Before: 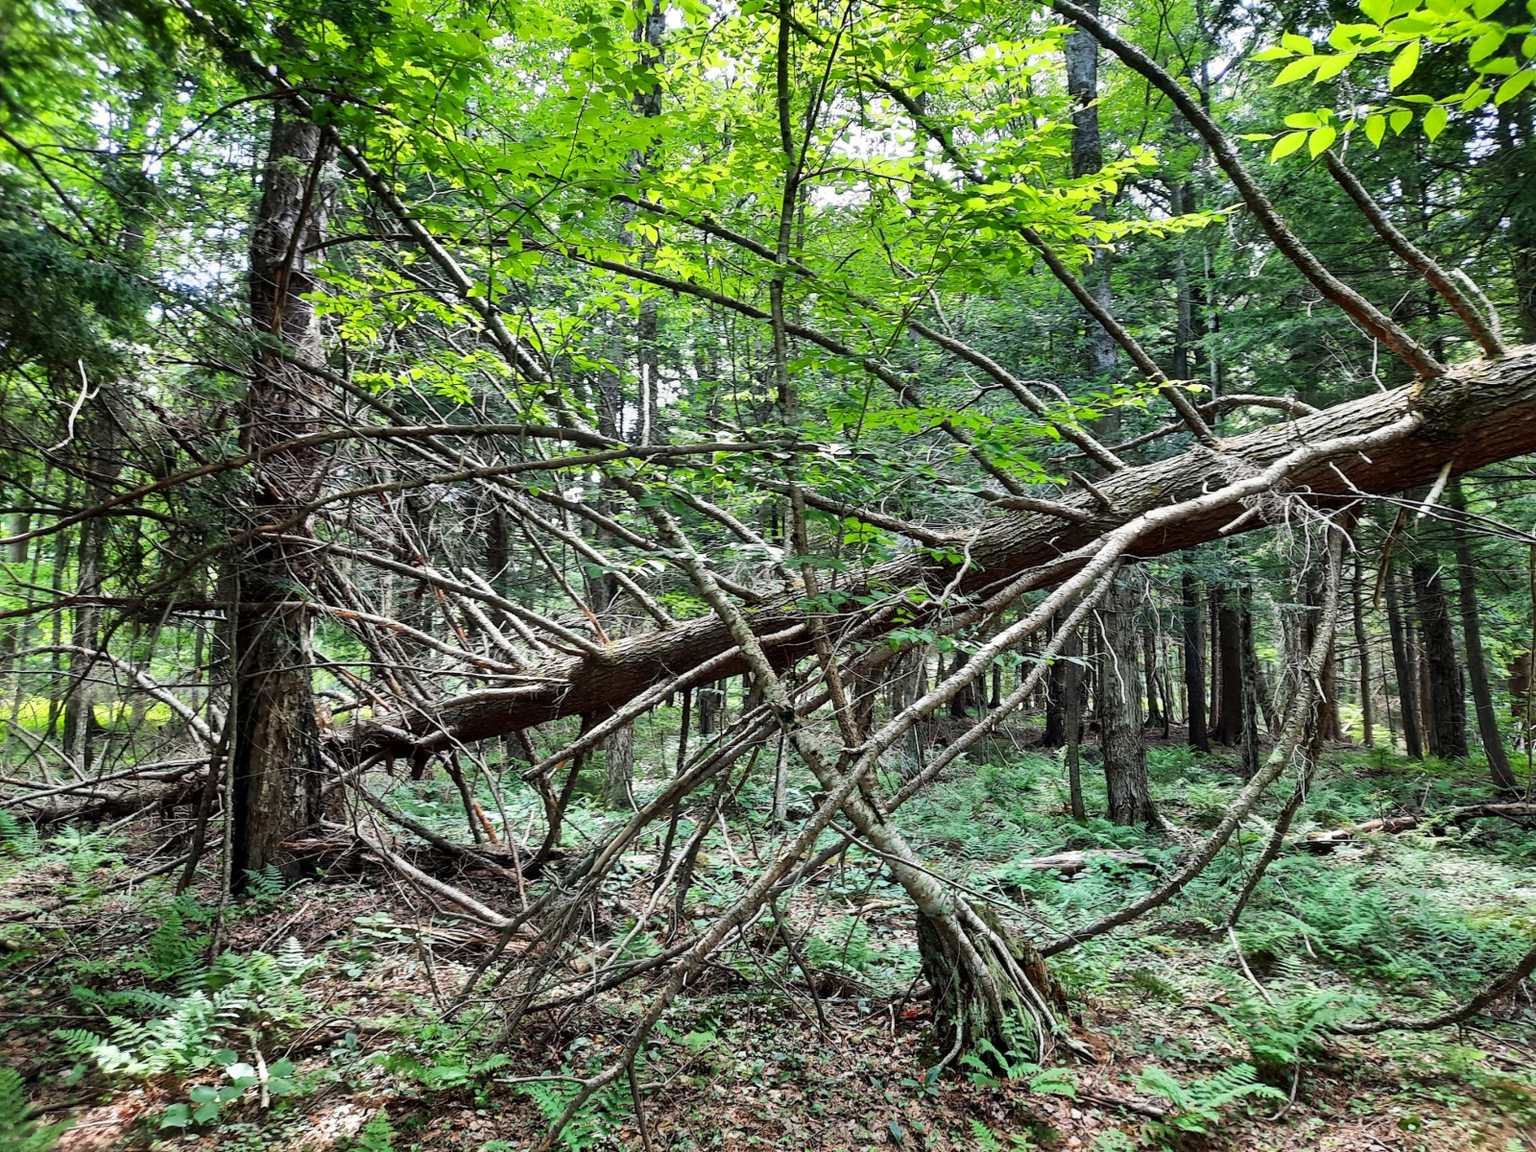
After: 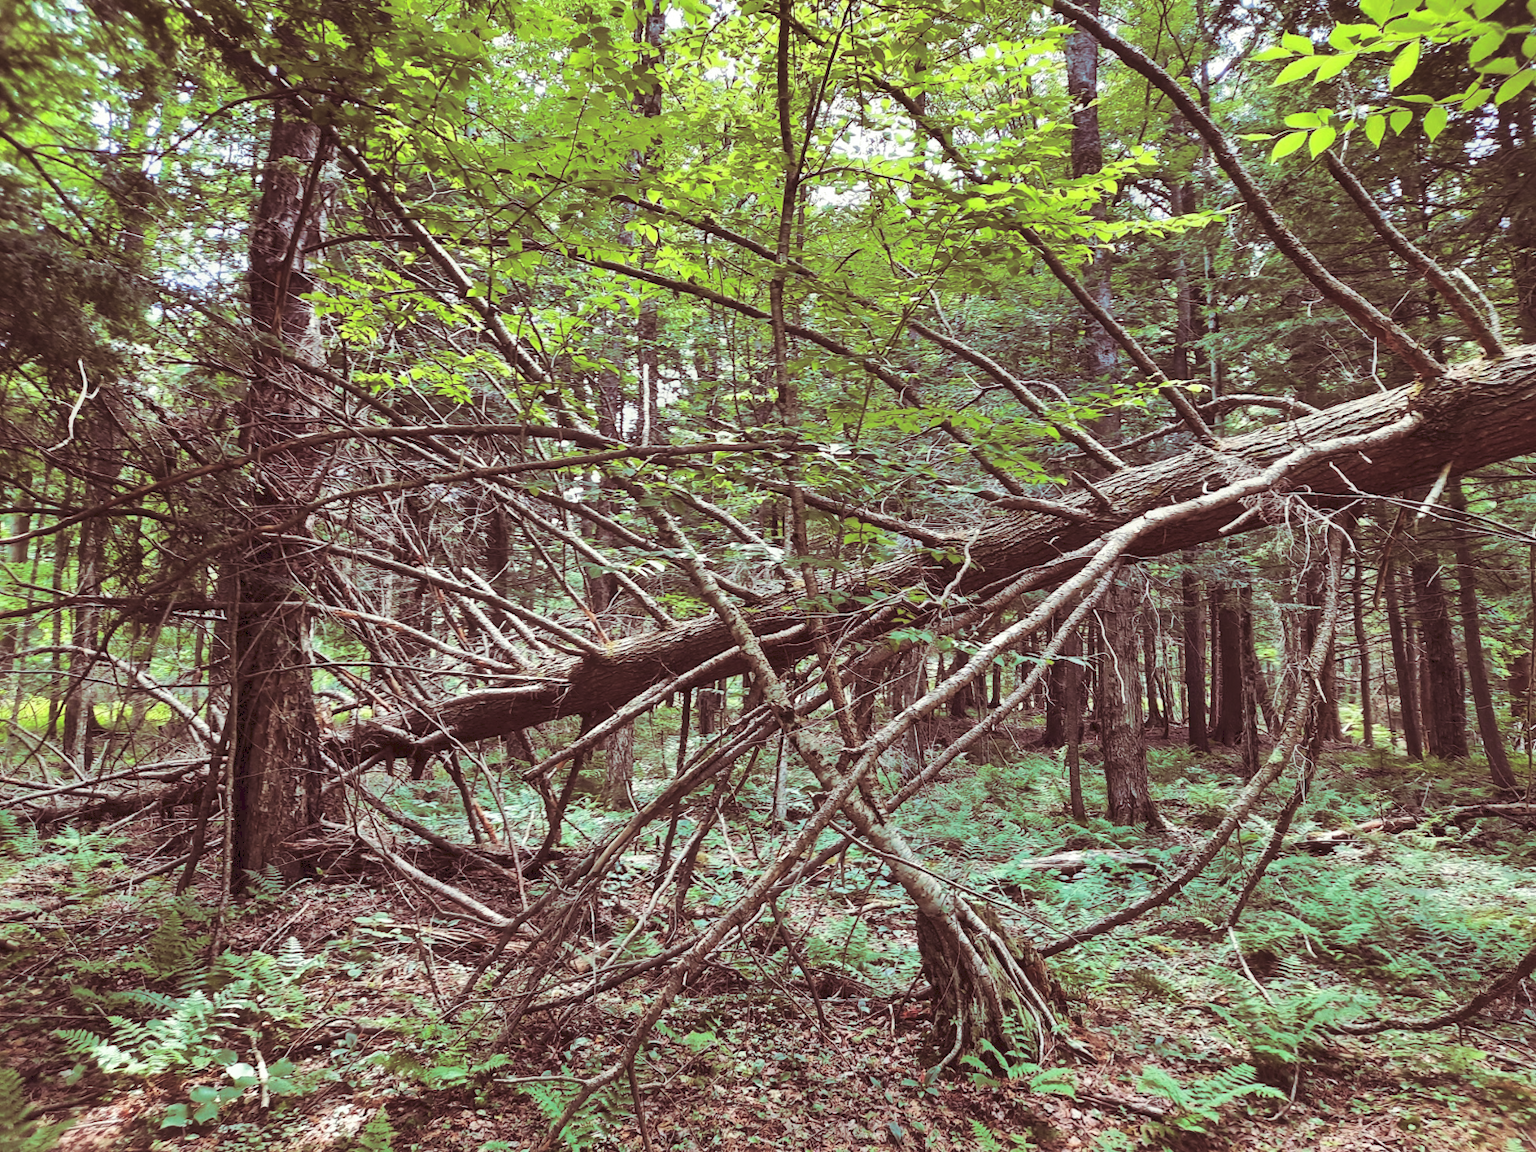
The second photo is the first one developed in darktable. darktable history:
split-toning: on, module defaults
tone curve: curves: ch0 [(0, 0) (0.003, 0.125) (0.011, 0.139) (0.025, 0.155) (0.044, 0.174) (0.069, 0.192) (0.1, 0.211) (0.136, 0.234) (0.177, 0.262) (0.224, 0.296) (0.277, 0.337) (0.335, 0.385) (0.399, 0.436) (0.468, 0.5) (0.543, 0.573) (0.623, 0.644) (0.709, 0.713) (0.801, 0.791) (0.898, 0.881) (1, 1)], preserve colors none
shadows and highlights: radius 125.46, shadows 30.51, highlights -30.51, low approximation 0.01, soften with gaussian
velvia: on, module defaults
